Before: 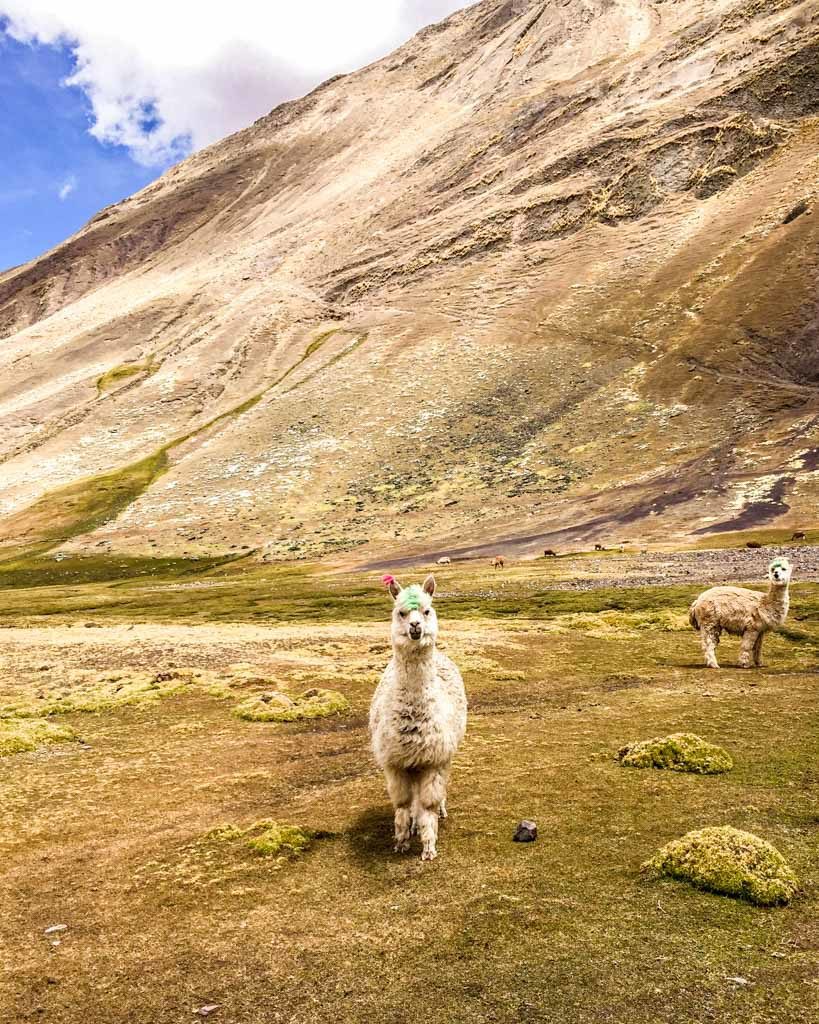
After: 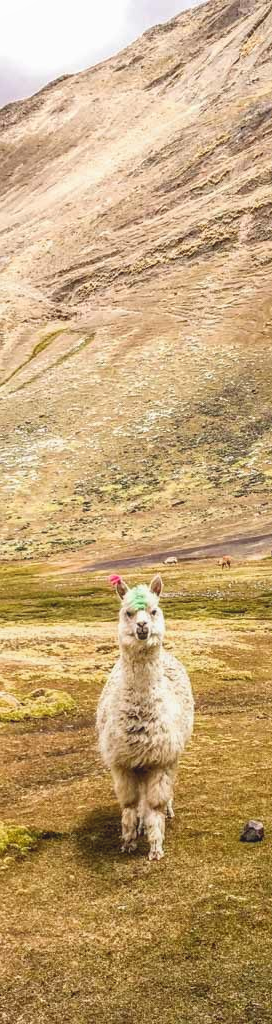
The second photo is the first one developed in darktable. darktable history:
local contrast: highlights 48%, shadows 0%, detail 100%
crop: left 33.36%, right 33.36%
